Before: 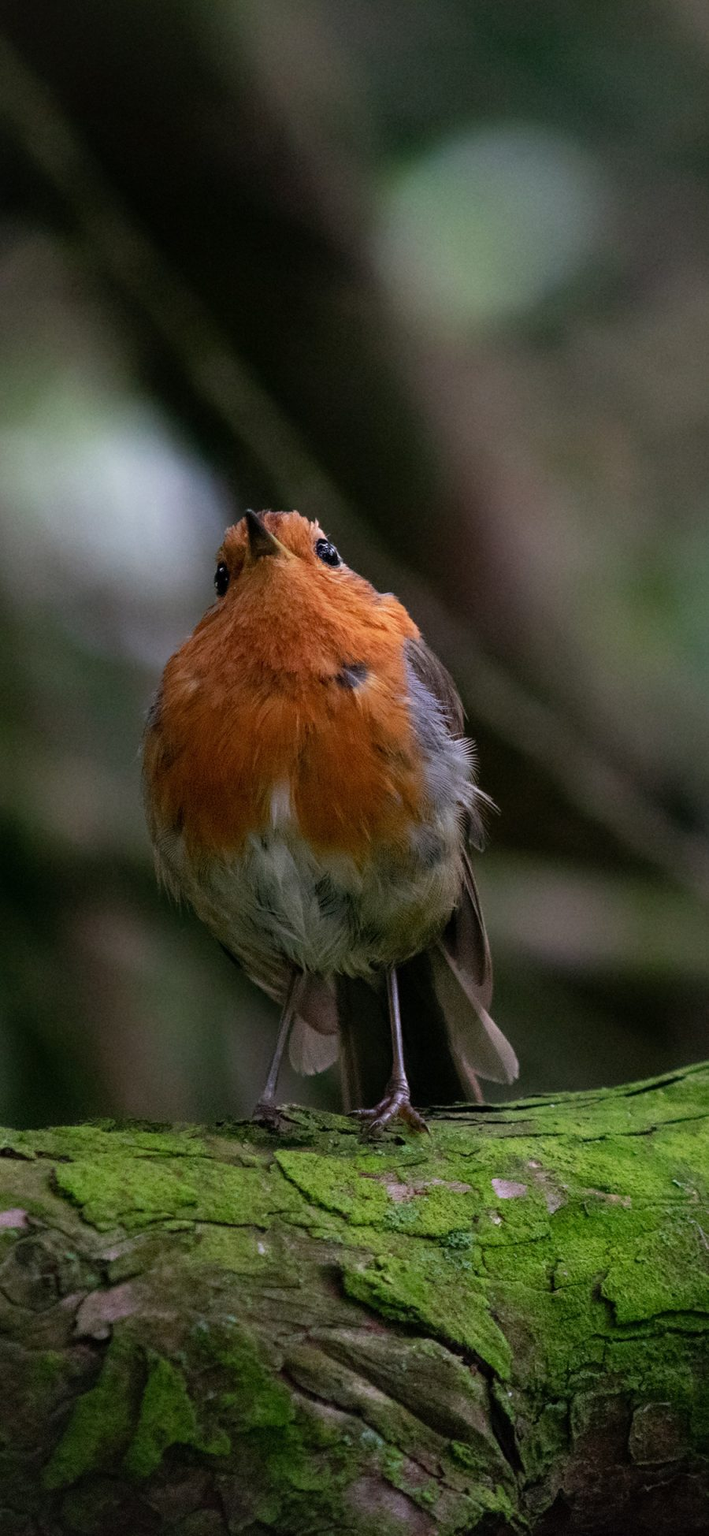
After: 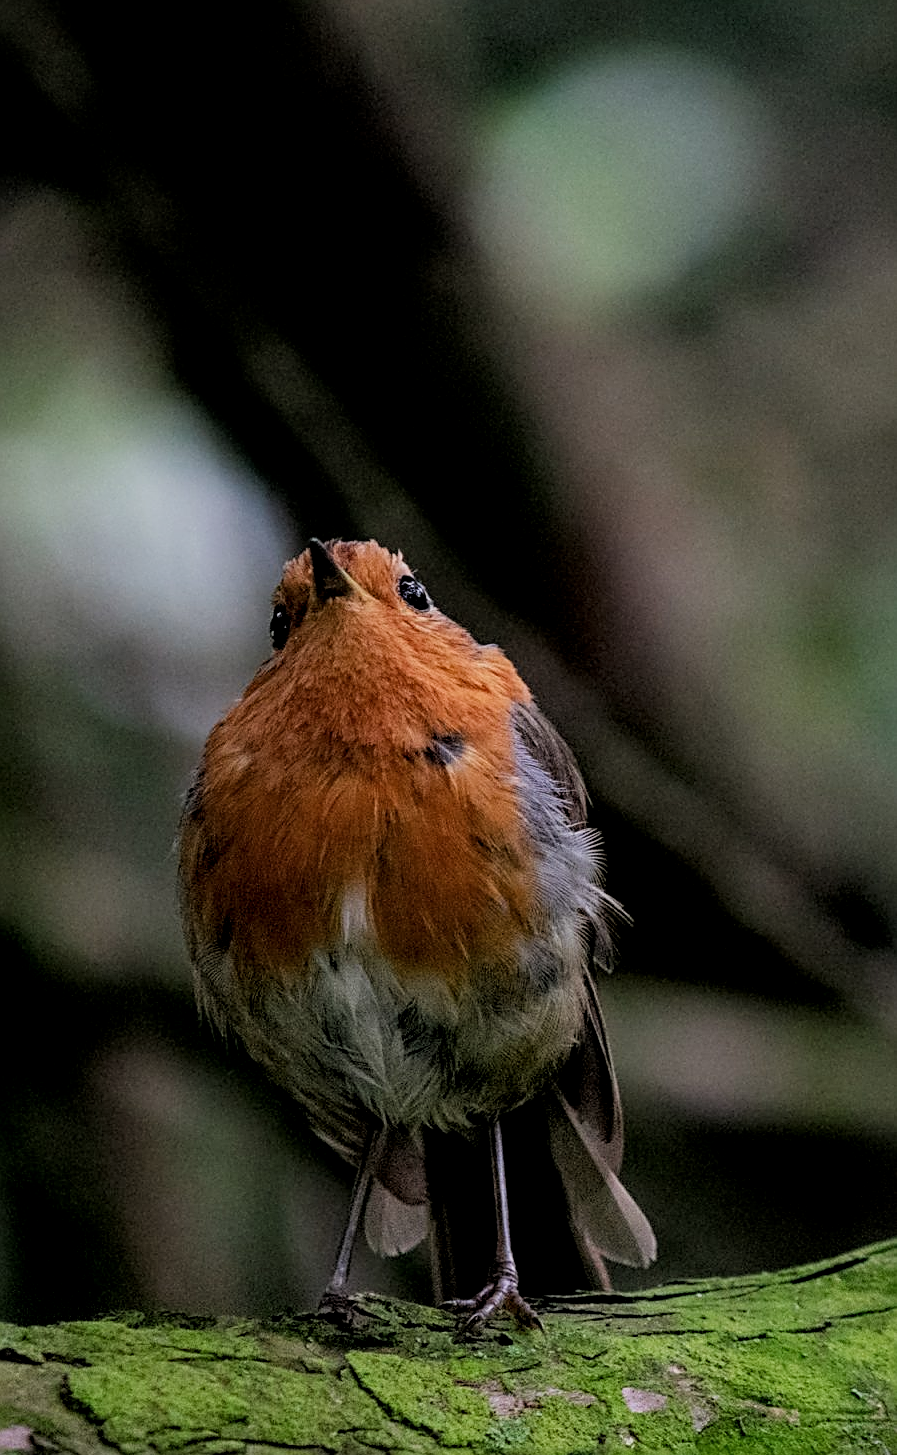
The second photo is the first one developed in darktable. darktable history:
local contrast: on, module defaults
sharpen: radius 2.535, amount 0.618
filmic rgb: black relative exposure -7.87 EV, white relative exposure 4.11 EV, hardness 4.07, latitude 51.69%, contrast 1.009, shadows ↔ highlights balance 5.84%
crop: left 0.314%, top 5.546%, bottom 19.79%
